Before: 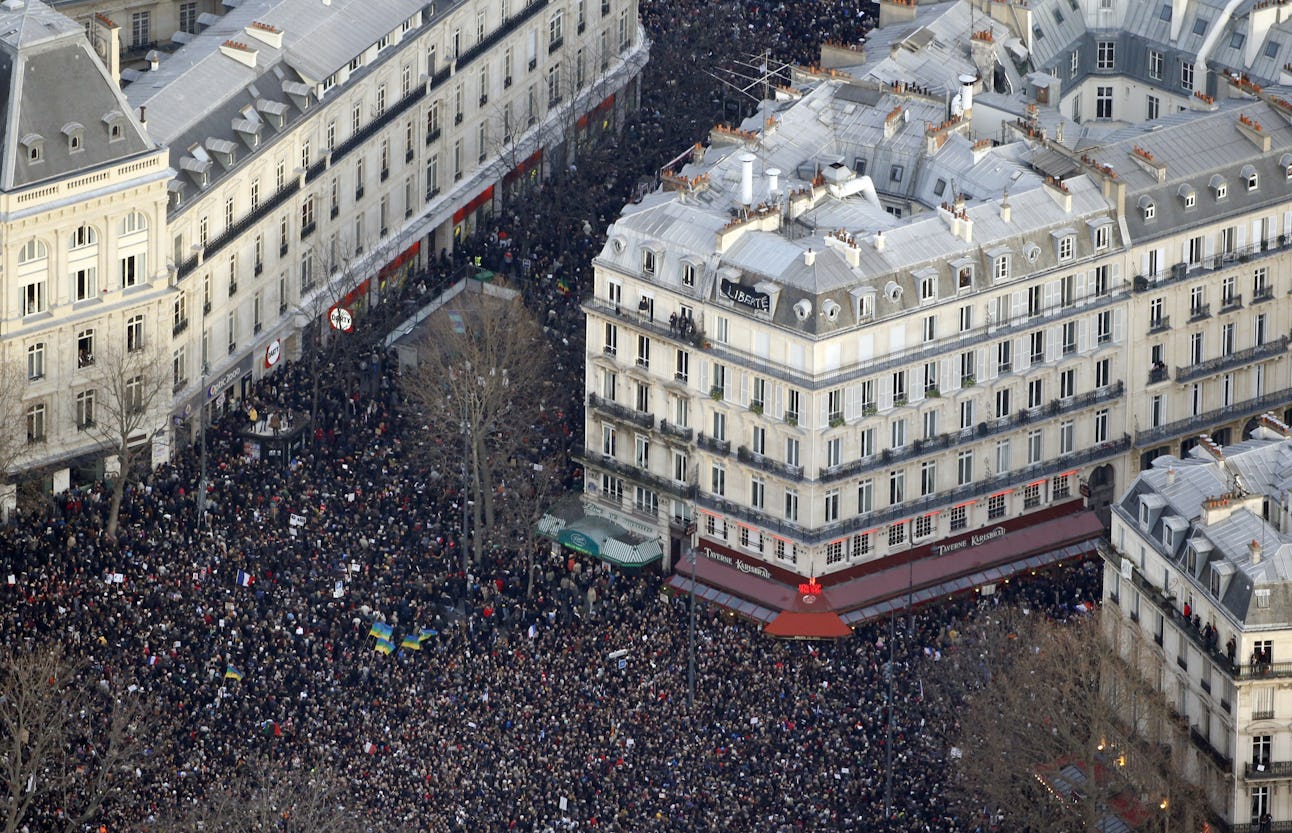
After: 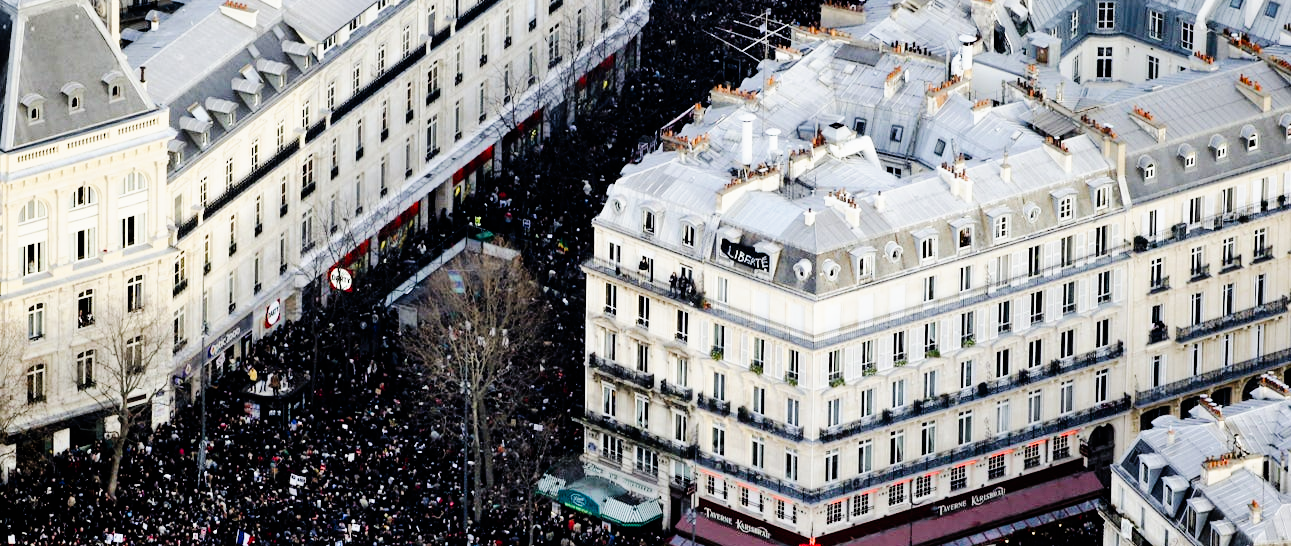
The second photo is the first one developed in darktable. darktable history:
color balance rgb: global offset › luminance -0.51%, perceptual saturation grading › global saturation 27.53%, perceptual saturation grading › highlights -25%, perceptual saturation grading › shadows 25%, perceptual brilliance grading › highlights 6.62%, perceptual brilliance grading › mid-tones 17.07%, perceptual brilliance grading › shadows -5.23%
tone curve: curves: ch0 [(0, 0) (0.003, 0.004) (0.011, 0.006) (0.025, 0.011) (0.044, 0.017) (0.069, 0.029) (0.1, 0.047) (0.136, 0.07) (0.177, 0.121) (0.224, 0.182) (0.277, 0.257) (0.335, 0.342) (0.399, 0.432) (0.468, 0.526) (0.543, 0.621) (0.623, 0.711) (0.709, 0.792) (0.801, 0.87) (0.898, 0.951) (1, 1)], preserve colors none
filmic rgb: black relative exposure -5 EV, white relative exposure 3.2 EV, hardness 3.42, contrast 1.2, highlights saturation mix -30%
crop and rotate: top 4.848%, bottom 29.503%
